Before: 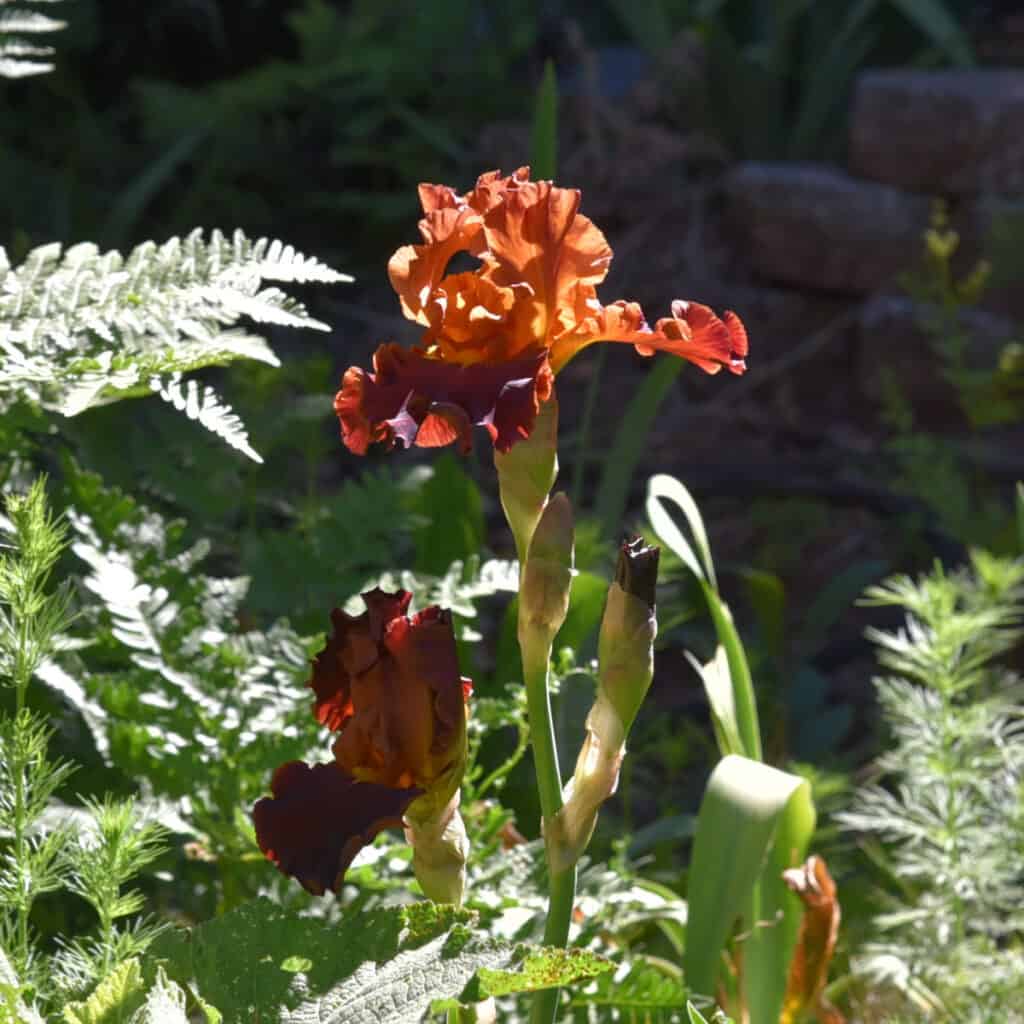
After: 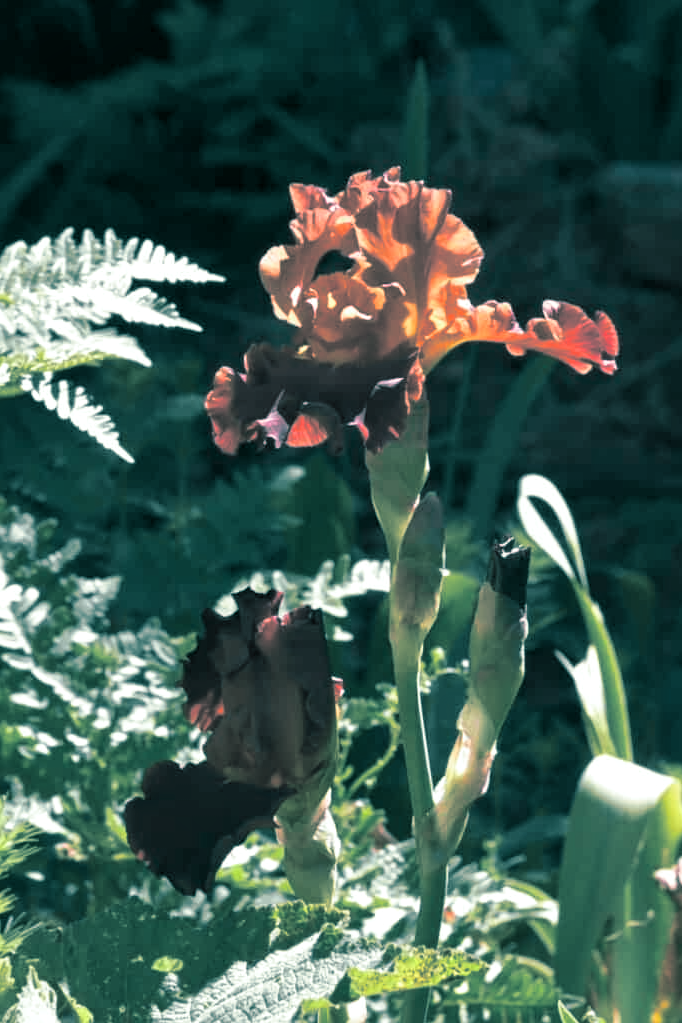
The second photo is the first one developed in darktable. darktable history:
crop and rotate: left 12.673%, right 20.66%
local contrast: mode bilateral grid, contrast 20, coarseness 50, detail 120%, midtone range 0.2
levels: levels [0, 0.474, 0.947]
base curve: curves: ch0 [(0, 0) (0.303, 0.277) (1, 1)]
tone curve: curves: ch0 [(0, 0) (0.822, 0.825) (0.994, 0.955)]; ch1 [(0, 0) (0.226, 0.261) (0.383, 0.397) (0.46, 0.46) (0.498, 0.479) (0.524, 0.523) (0.578, 0.575) (1, 1)]; ch2 [(0, 0) (0.438, 0.456) (0.5, 0.498) (0.547, 0.515) (0.597, 0.58) (0.629, 0.603) (1, 1)], color space Lab, independent channels, preserve colors none
split-toning: shadows › hue 186.43°, highlights › hue 49.29°, compress 30.29%
